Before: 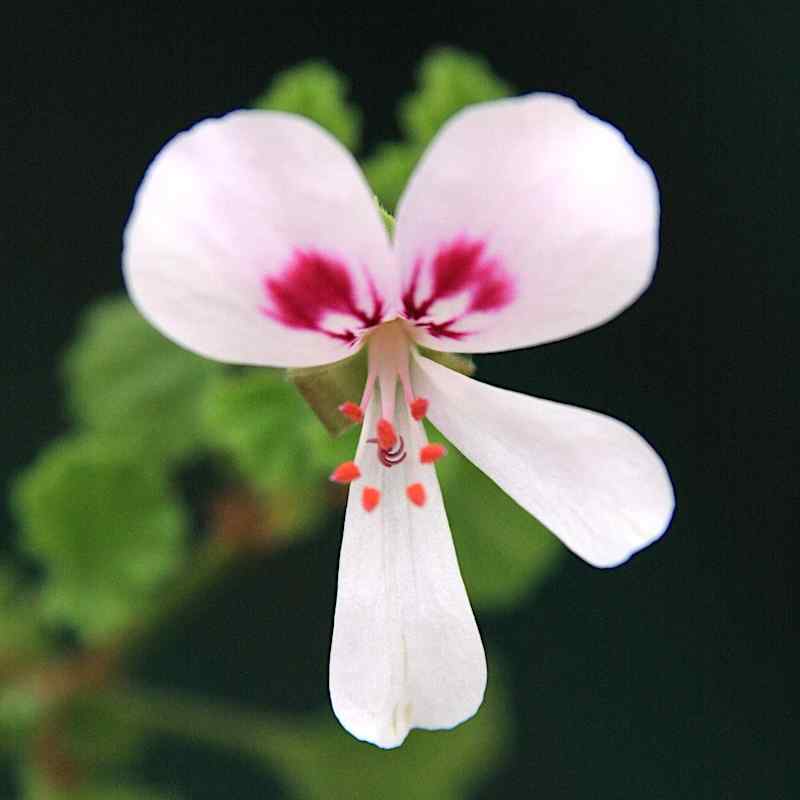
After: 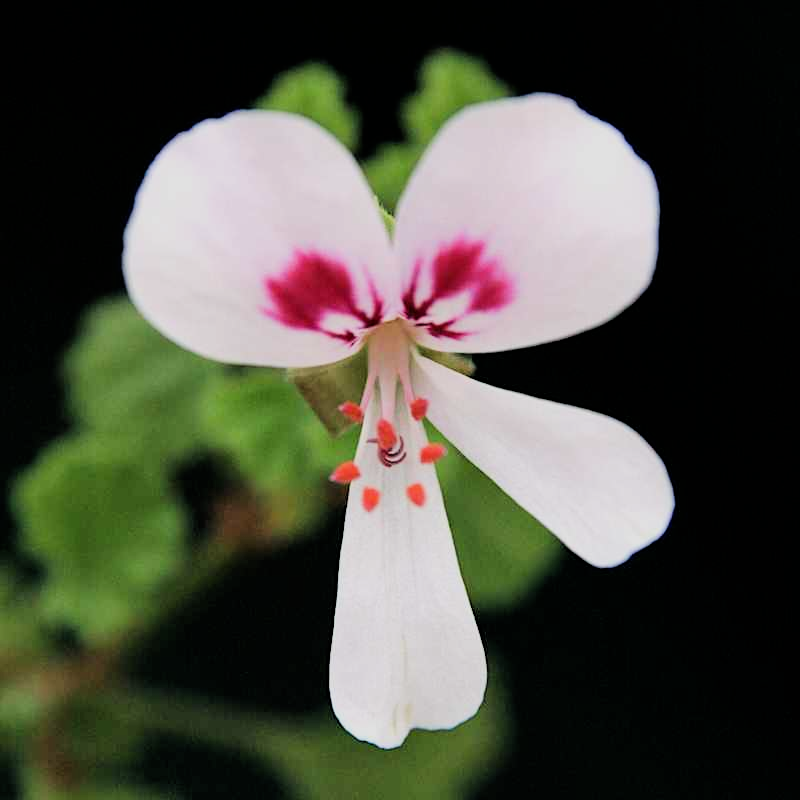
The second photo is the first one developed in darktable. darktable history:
filmic rgb: black relative exposure -5.1 EV, white relative exposure 3.96 EV, threshold 5.95 EV, hardness 2.9, contrast 1.191, highlights saturation mix -28.79%, enable highlight reconstruction true
